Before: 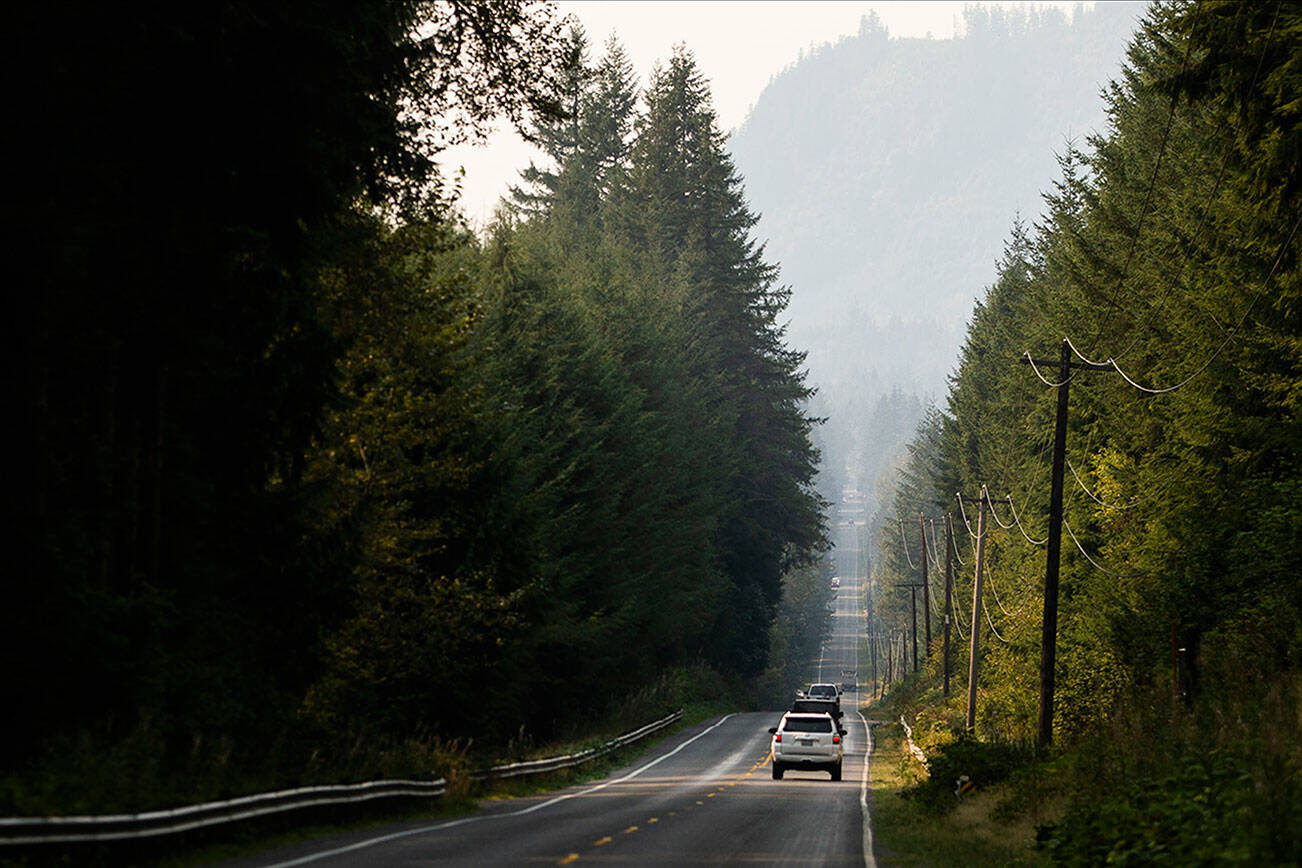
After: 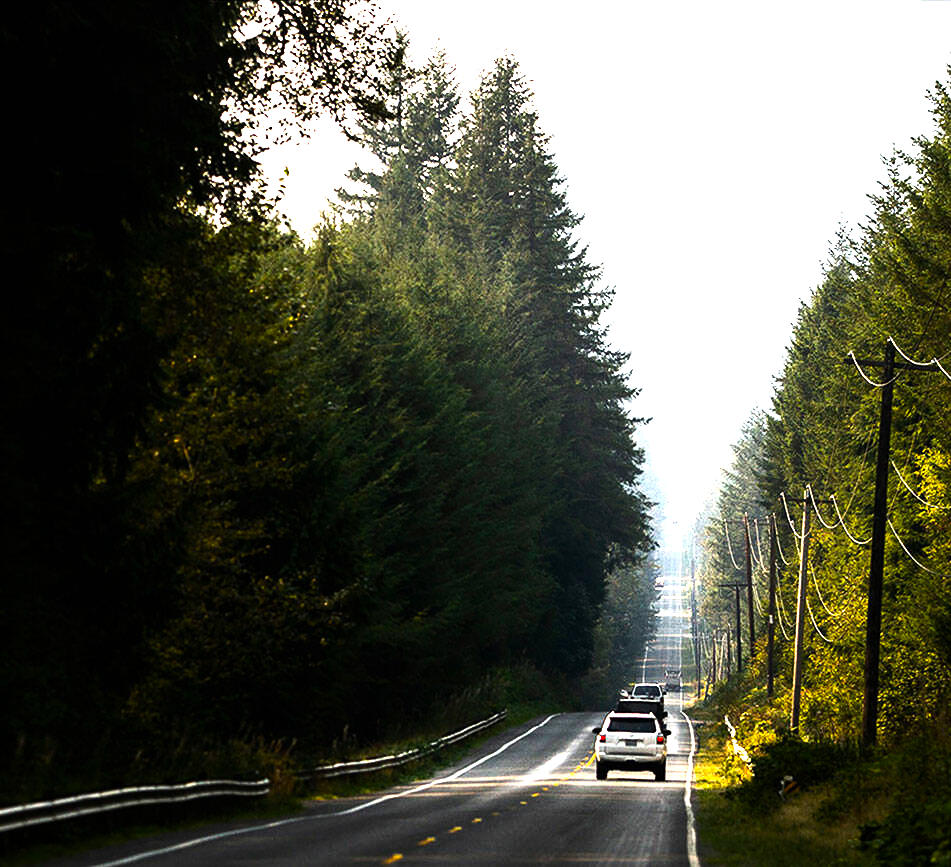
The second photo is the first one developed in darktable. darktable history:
tone equalizer: -8 EV -0.436 EV, -7 EV -0.369 EV, -6 EV -0.362 EV, -5 EV -0.222 EV, -3 EV 0.203 EV, -2 EV 0.323 EV, -1 EV 0.373 EV, +0 EV 0.447 EV, edges refinement/feathering 500, mask exposure compensation -1.57 EV, preserve details no
crop: left 13.594%, right 13.289%
color balance rgb: perceptual saturation grading › global saturation 25.092%, perceptual brilliance grading › highlights 47.966%, perceptual brilliance grading › mid-tones 21.925%, perceptual brilliance grading › shadows -5.704%
